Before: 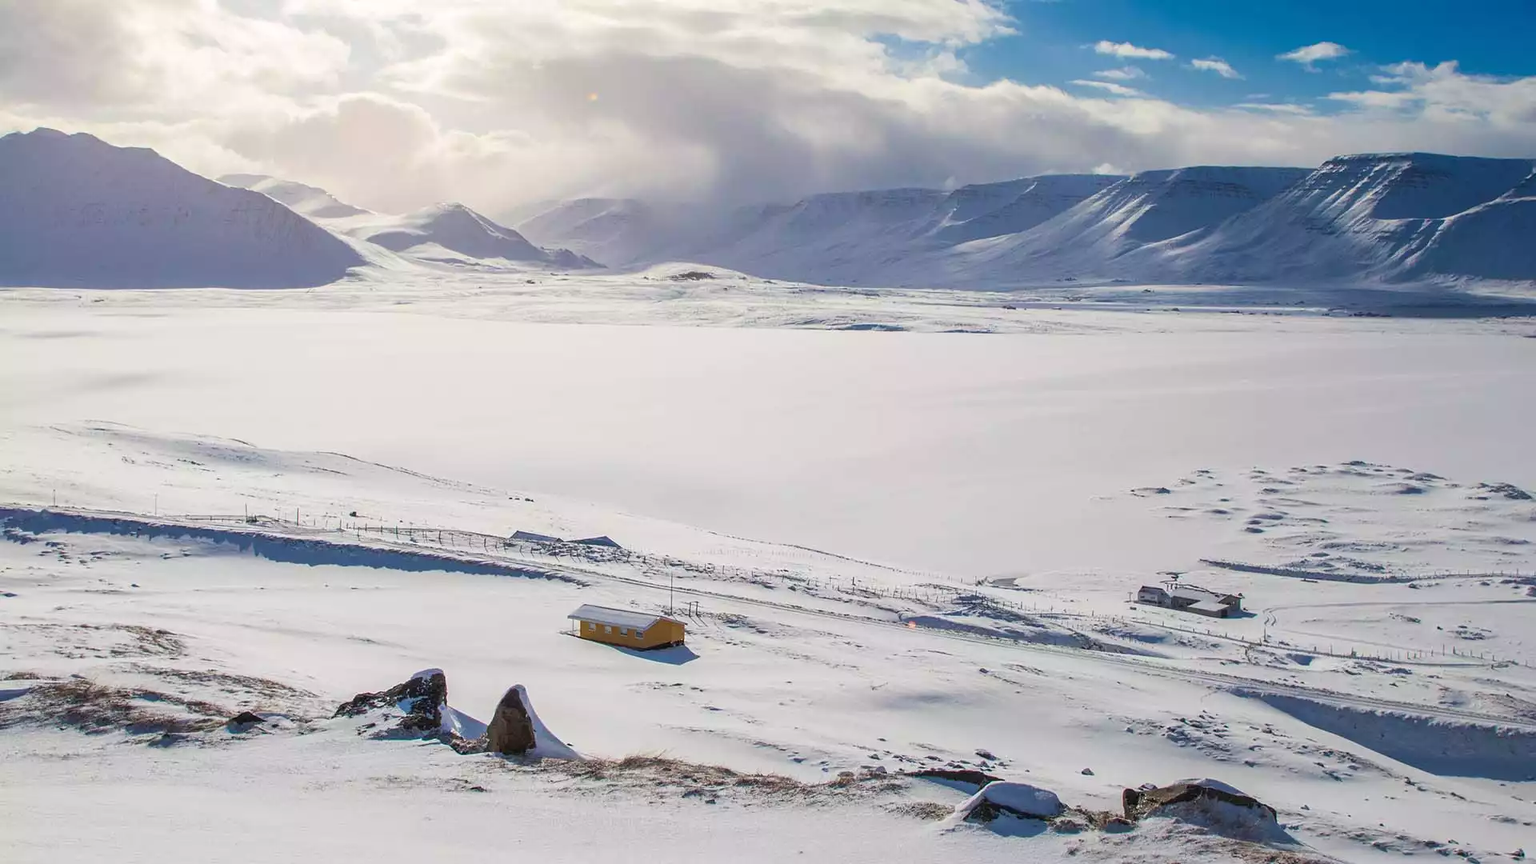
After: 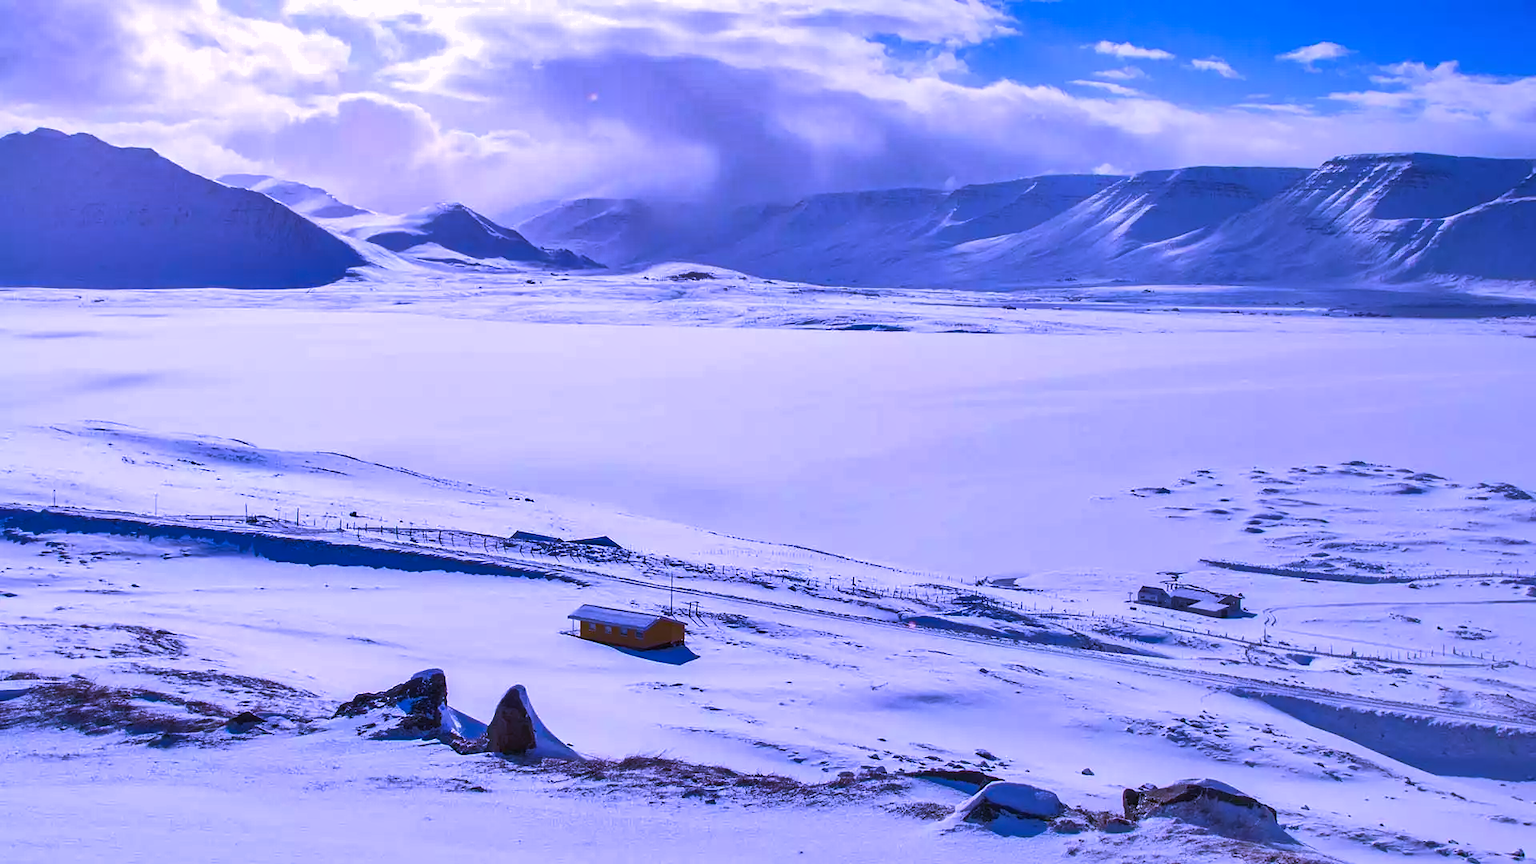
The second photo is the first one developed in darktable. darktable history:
white balance: red 0.98, blue 1.61
velvia: on, module defaults
shadows and highlights: radius 118.69, shadows 42.21, highlights -61.56, soften with gaussian
